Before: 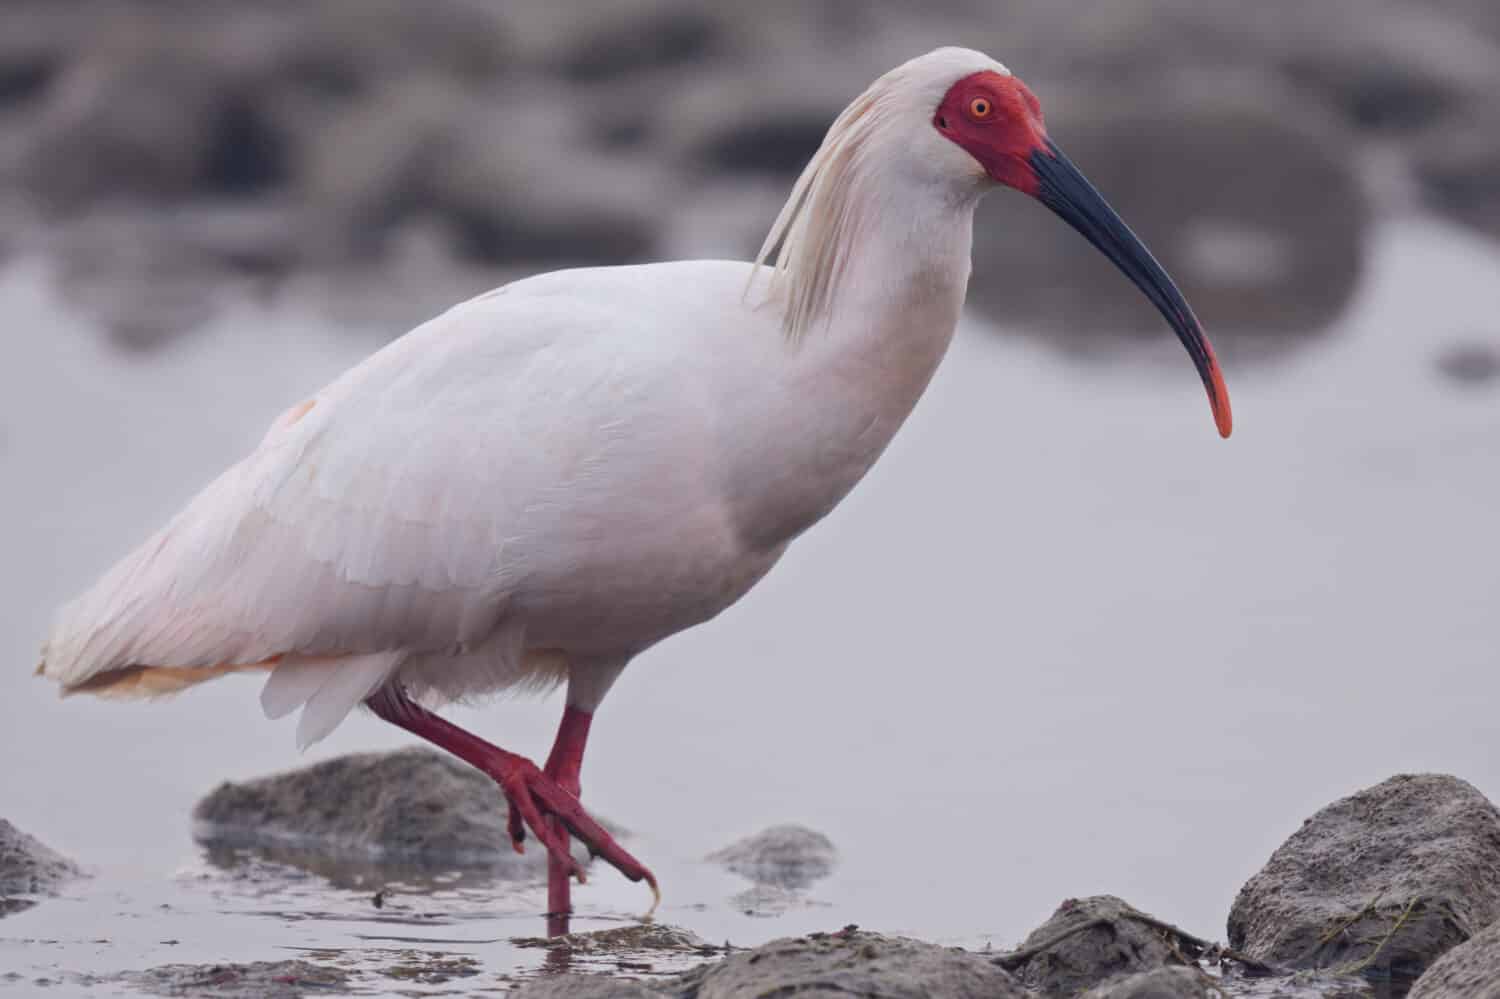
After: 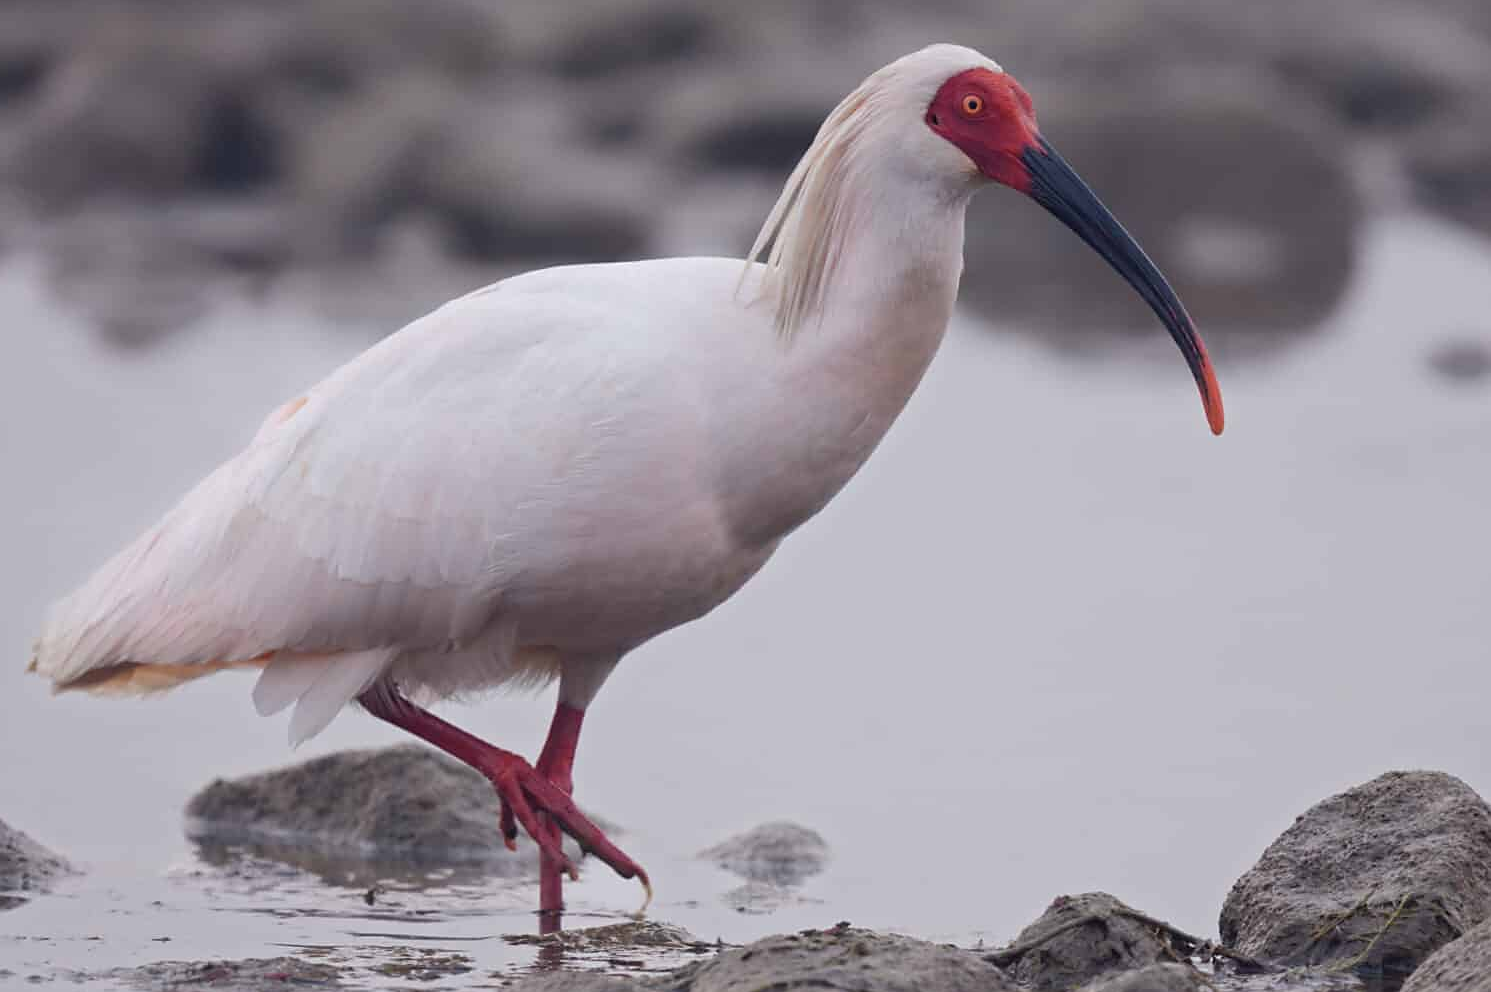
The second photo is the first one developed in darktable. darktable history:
sharpen: radius 1.834, amount 0.39, threshold 1.619
crop and rotate: left 0.54%, top 0.376%, bottom 0.25%
